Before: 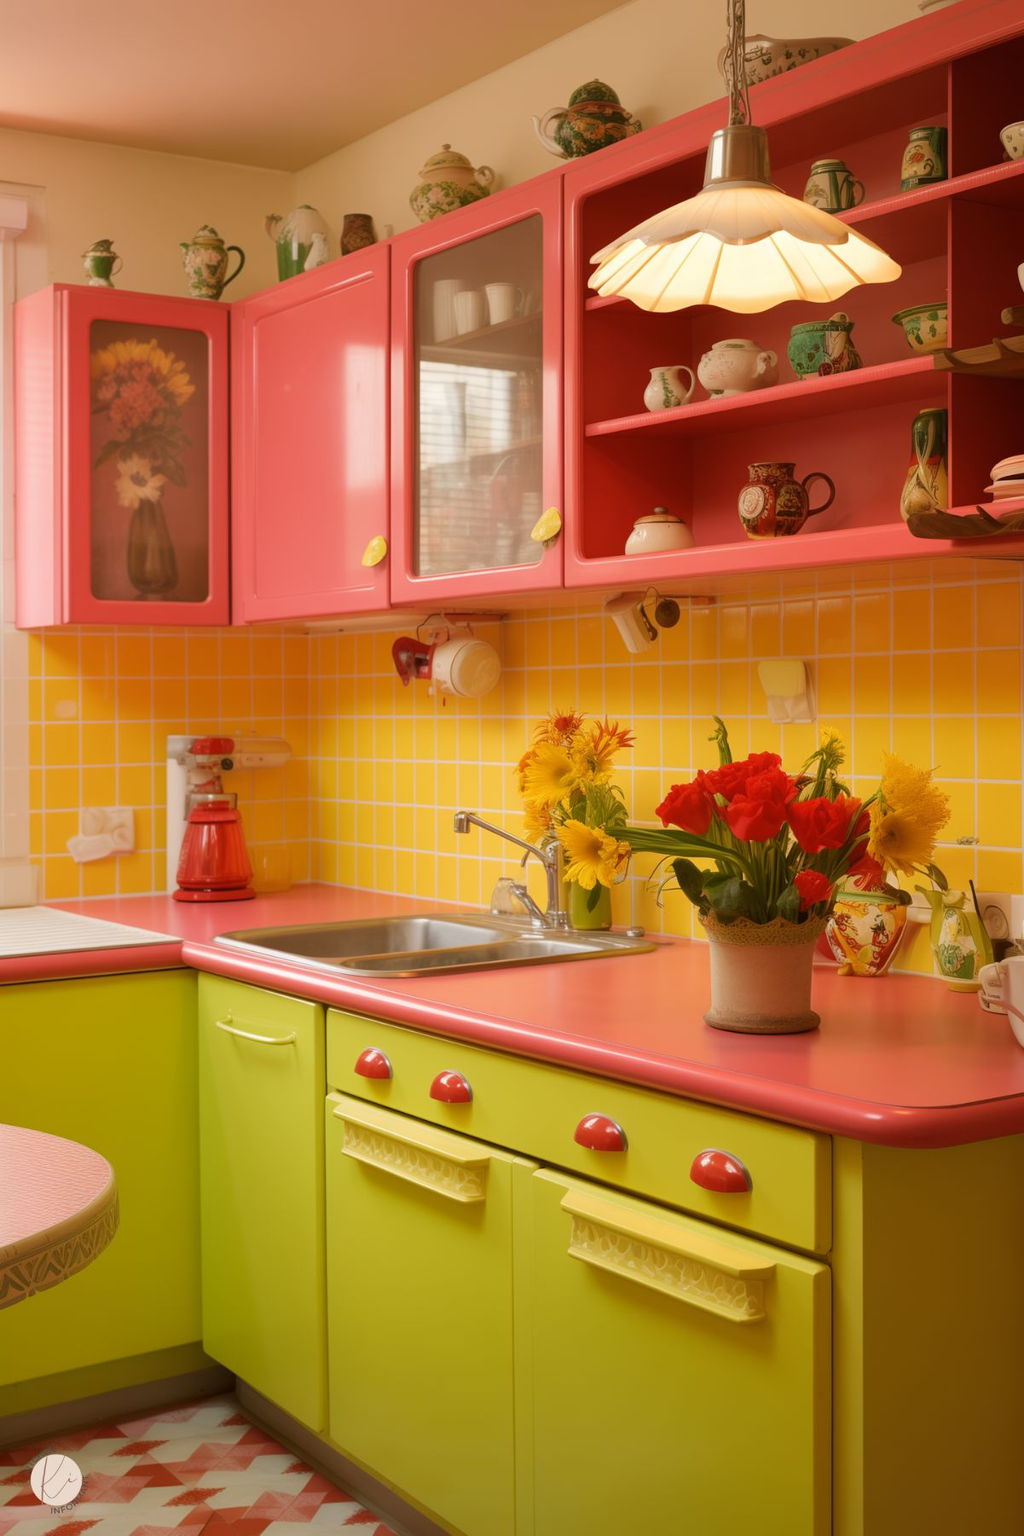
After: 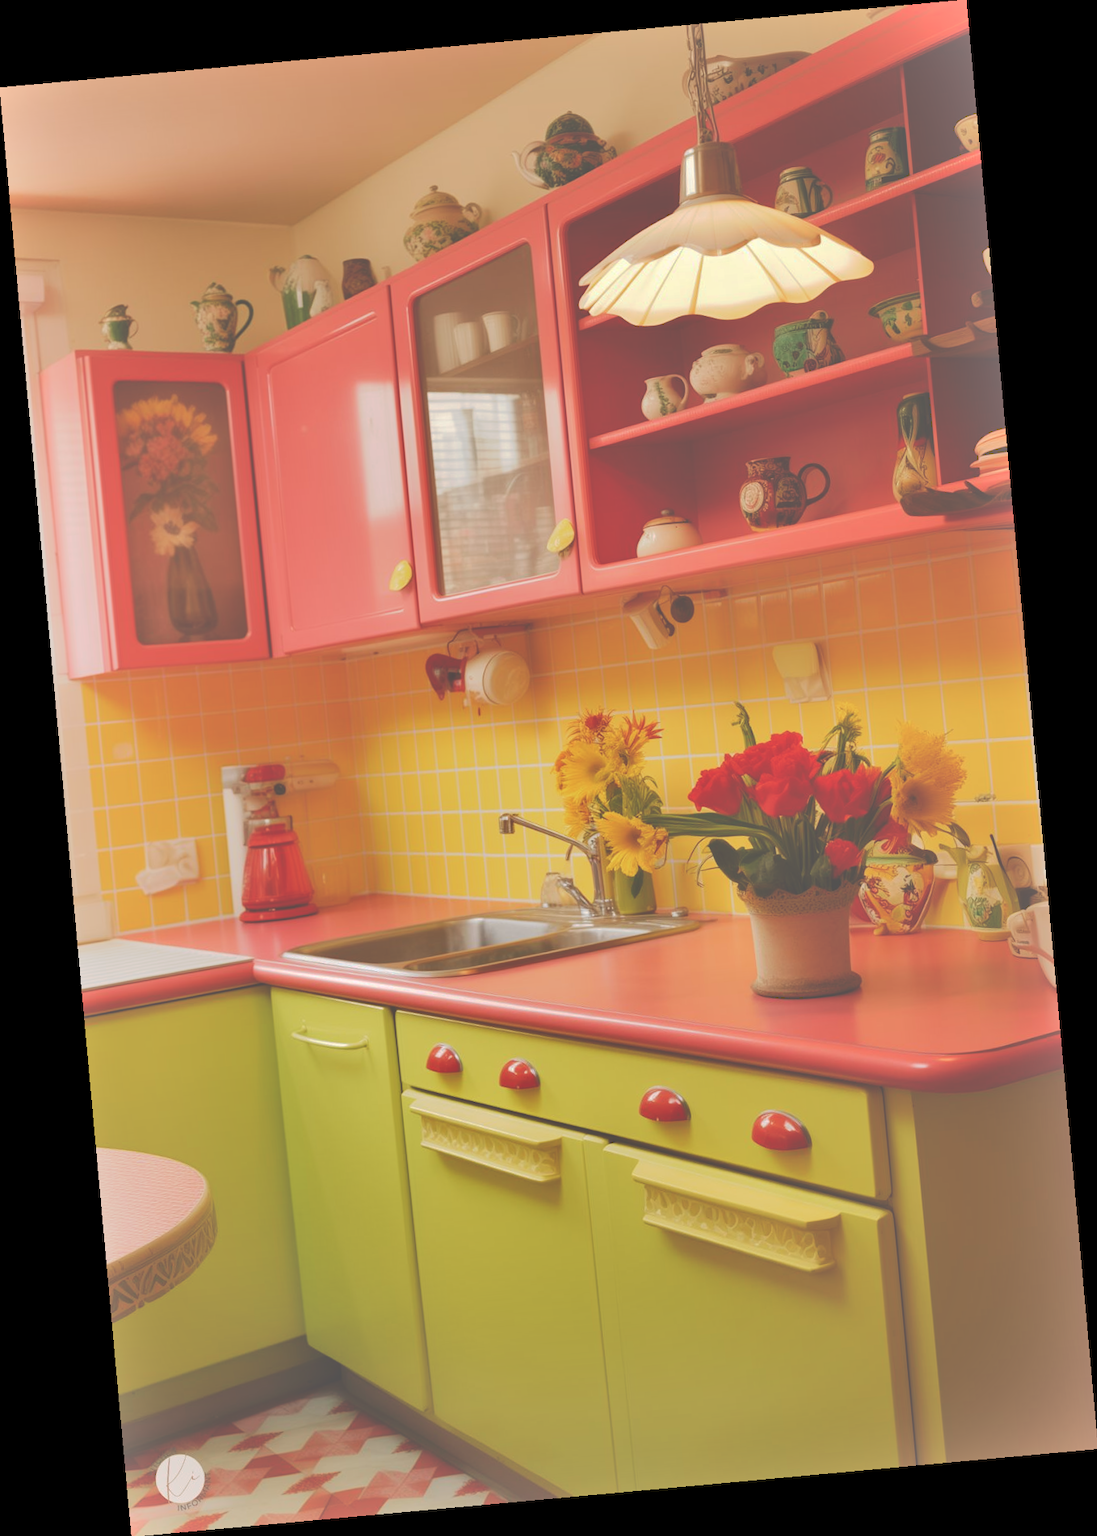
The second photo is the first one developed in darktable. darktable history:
shadows and highlights: soften with gaussian
tone curve: curves: ch0 [(0, 0) (0.003, 0.346) (0.011, 0.346) (0.025, 0.346) (0.044, 0.35) (0.069, 0.354) (0.1, 0.361) (0.136, 0.368) (0.177, 0.381) (0.224, 0.395) (0.277, 0.421) (0.335, 0.458) (0.399, 0.502) (0.468, 0.556) (0.543, 0.617) (0.623, 0.685) (0.709, 0.748) (0.801, 0.814) (0.898, 0.865) (1, 1)], preserve colors none
color zones: curves: ch1 [(0, 0.523) (0.143, 0.545) (0.286, 0.52) (0.429, 0.506) (0.571, 0.503) (0.714, 0.503) (0.857, 0.508) (1, 0.523)]
rotate and perspective: rotation -5.2°, automatic cropping off
